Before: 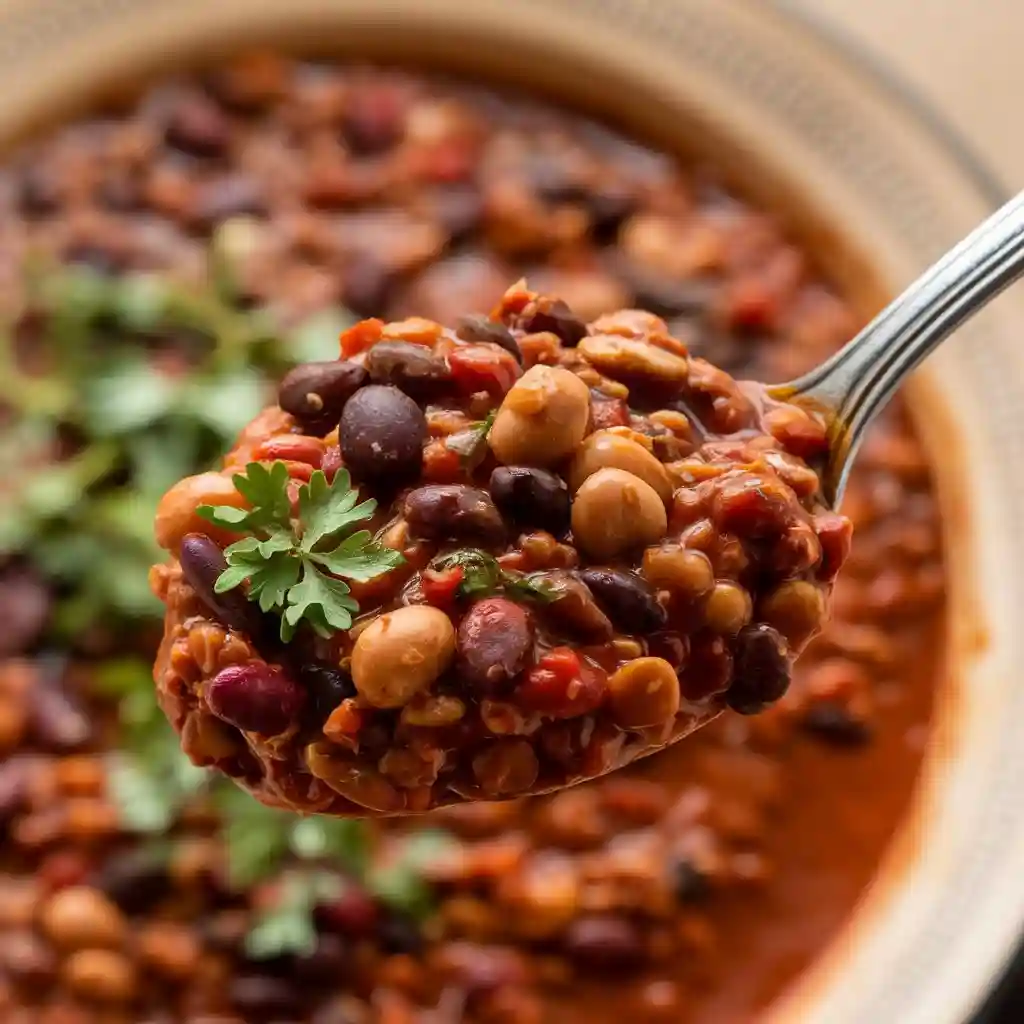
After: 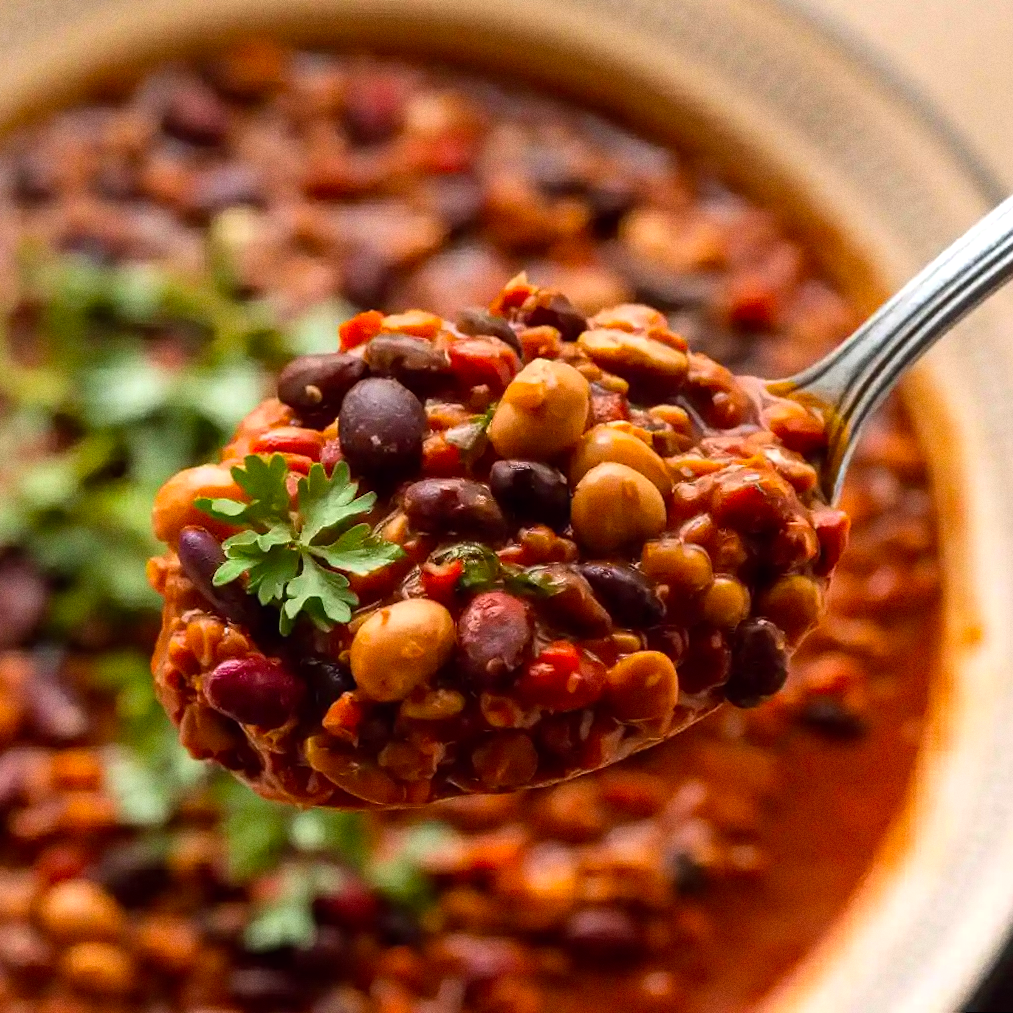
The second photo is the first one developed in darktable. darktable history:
grain: coarseness 0.09 ISO
rotate and perspective: rotation 0.174°, lens shift (vertical) 0.013, lens shift (horizontal) 0.019, shear 0.001, automatic cropping original format, crop left 0.007, crop right 0.991, crop top 0.016, crop bottom 0.997
color balance: lift [1, 1.001, 0.999, 1.001], gamma [1, 1.004, 1.007, 0.993], gain [1, 0.991, 0.987, 1.013], contrast 7.5%, contrast fulcrum 10%, output saturation 115%
